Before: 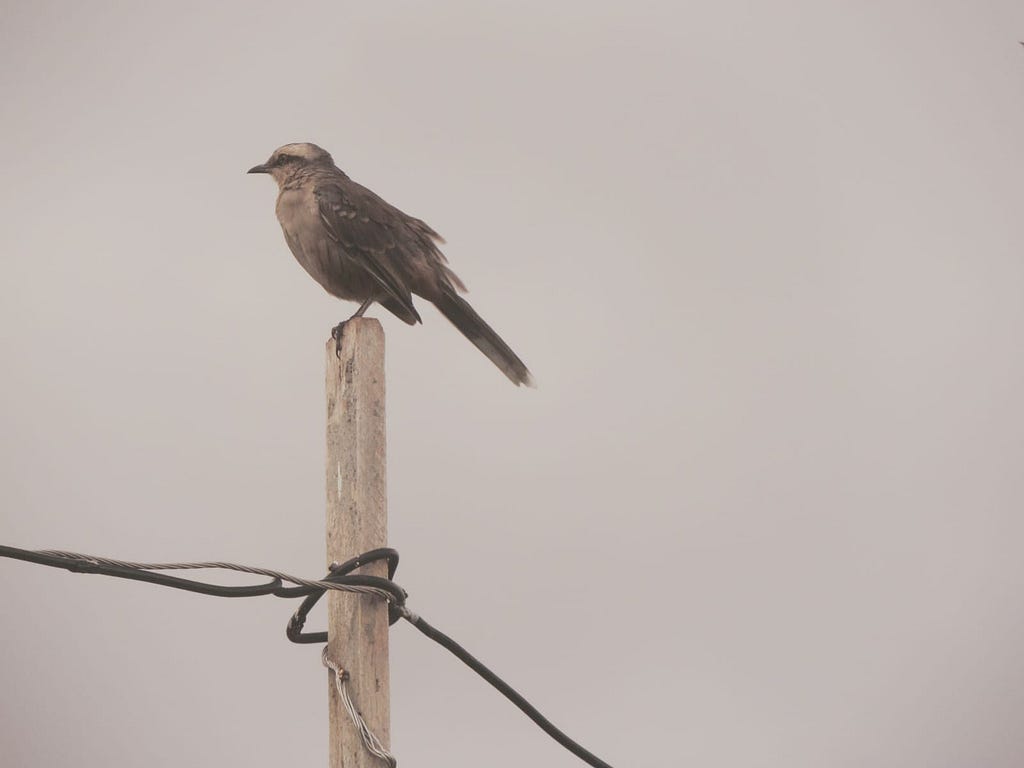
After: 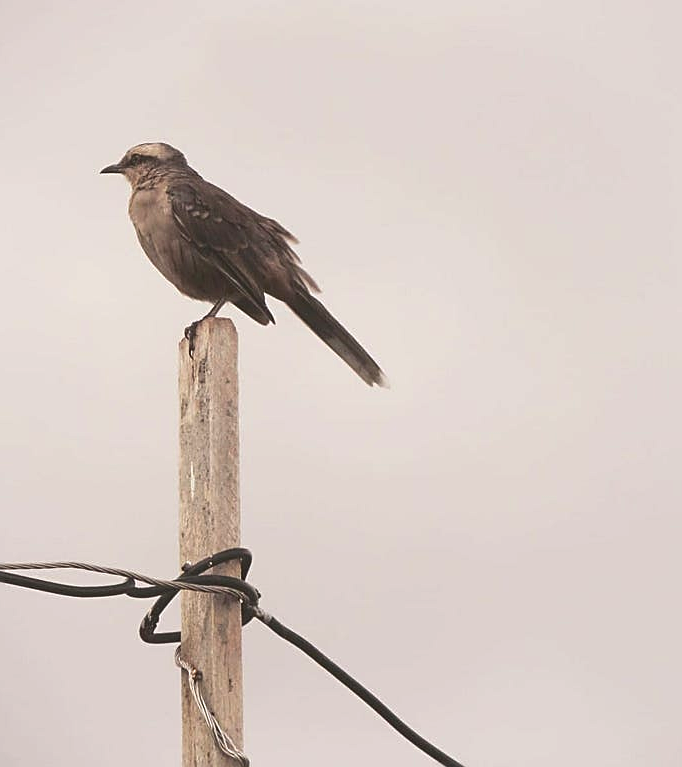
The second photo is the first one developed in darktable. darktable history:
contrast brightness saturation: contrast 0.068, brightness -0.139, saturation 0.117
exposure: exposure 0.505 EV, compensate highlight preservation false
crop and rotate: left 14.397%, right 18.936%
sharpen: on, module defaults
